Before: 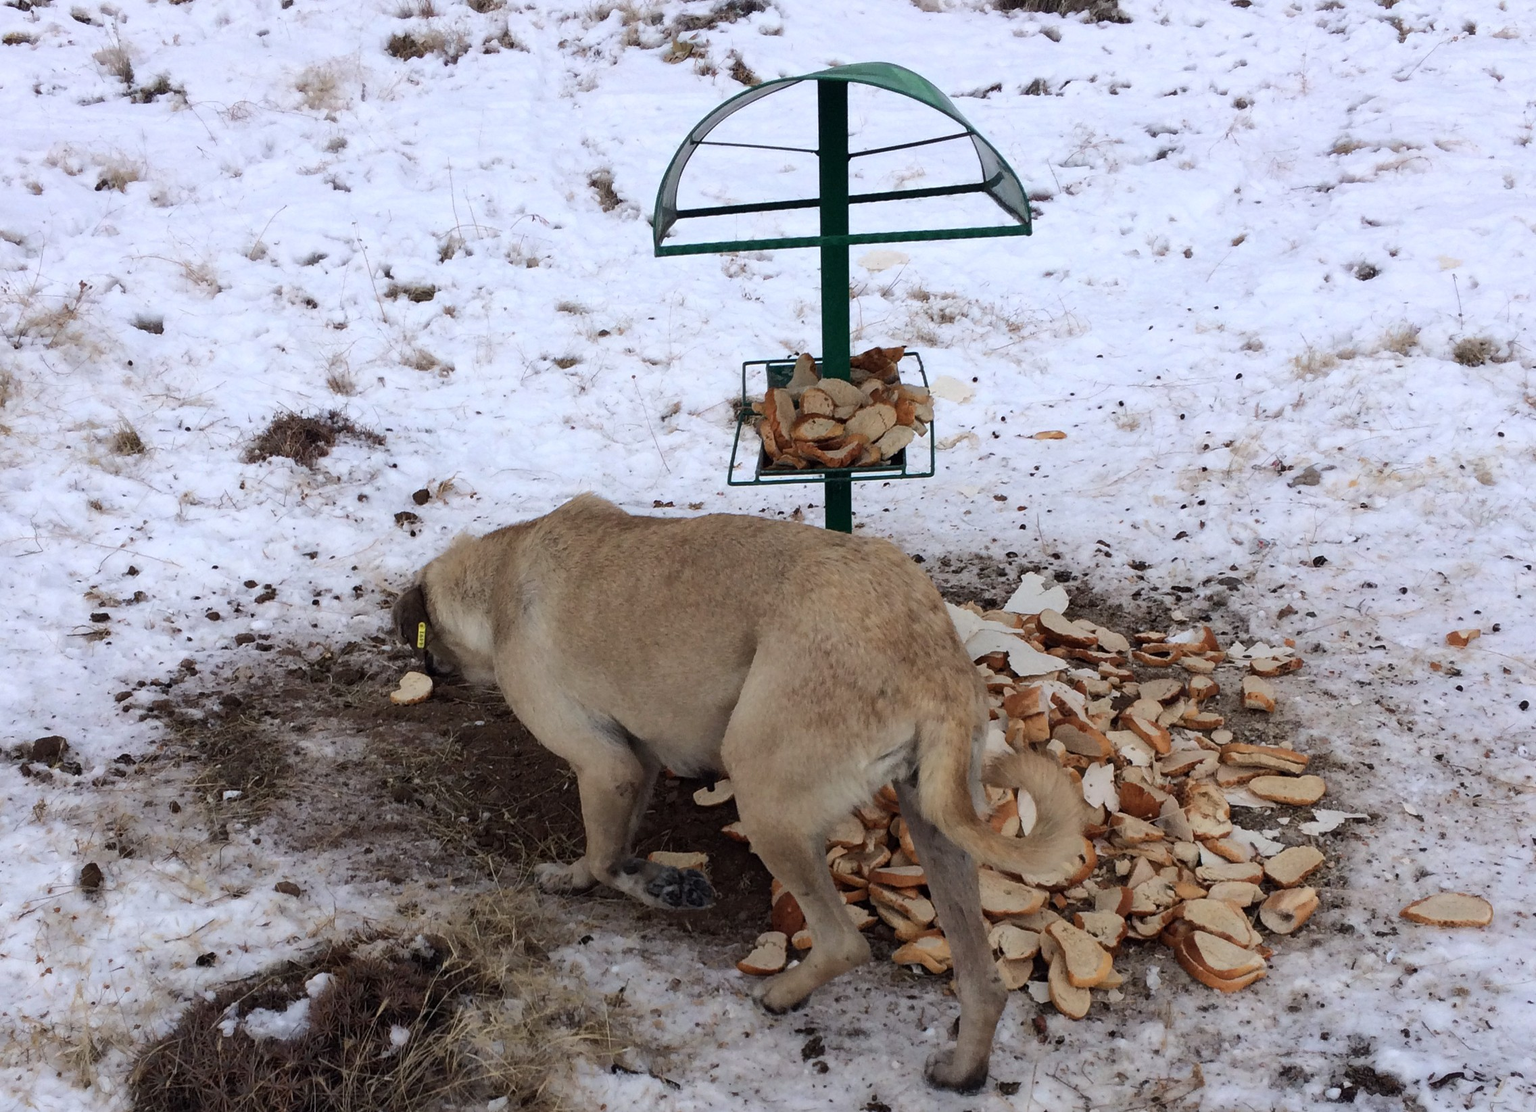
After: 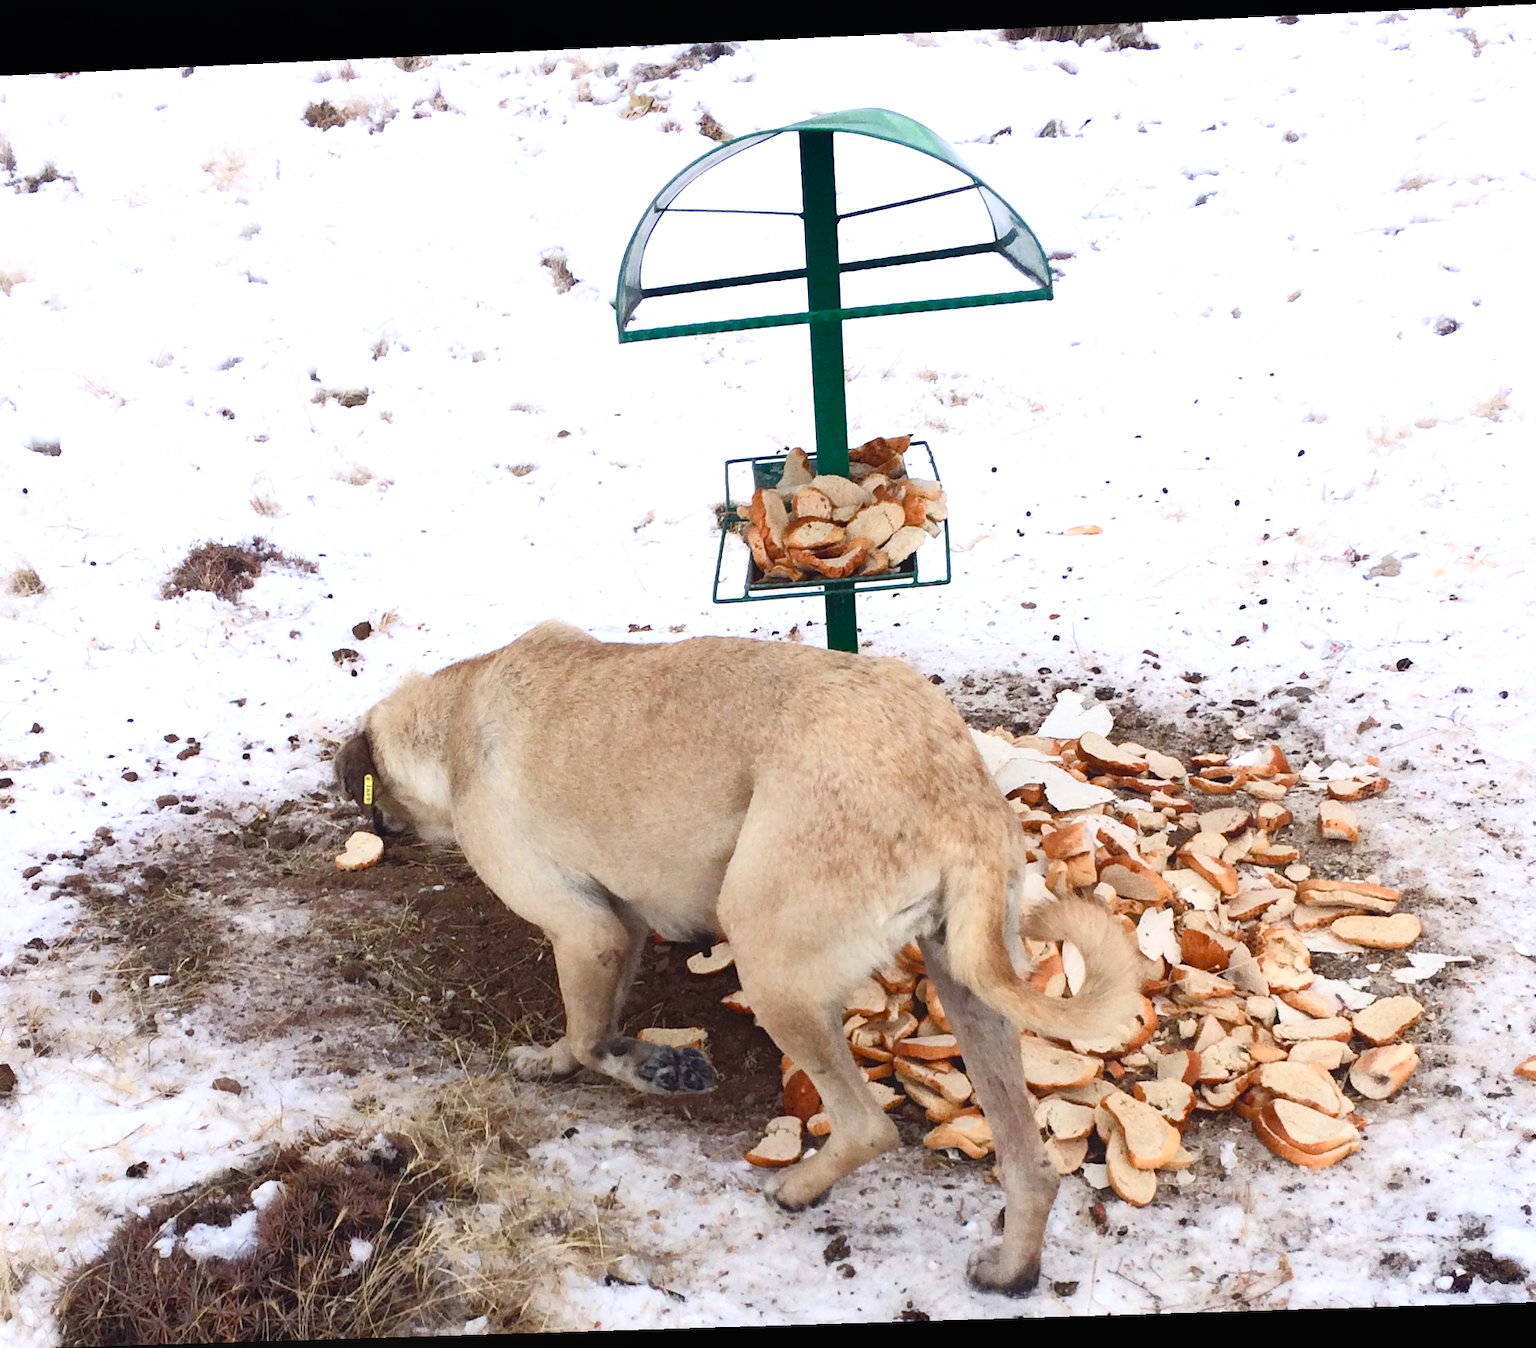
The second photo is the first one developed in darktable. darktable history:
exposure: black level correction 0, exposure 0.9 EV, compensate highlight preservation false
crop: left 7.598%, right 7.873%
contrast equalizer: octaves 7, y [[0.6 ×6], [0.55 ×6], [0 ×6], [0 ×6], [0 ×6]], mix -0.3
contrast brightness saturation: contrast 0.2, brightness 0.16, saturation 0.22
rotate and perspective: rotation -2.22°, lens shift (horizontal) -0.022, automatic cropping off
color balance rgb: perceptual saturation grading › global saturation 20%, perceptual saturation grading › highlights -50%, perceptual saturation grading › shadows 30%
